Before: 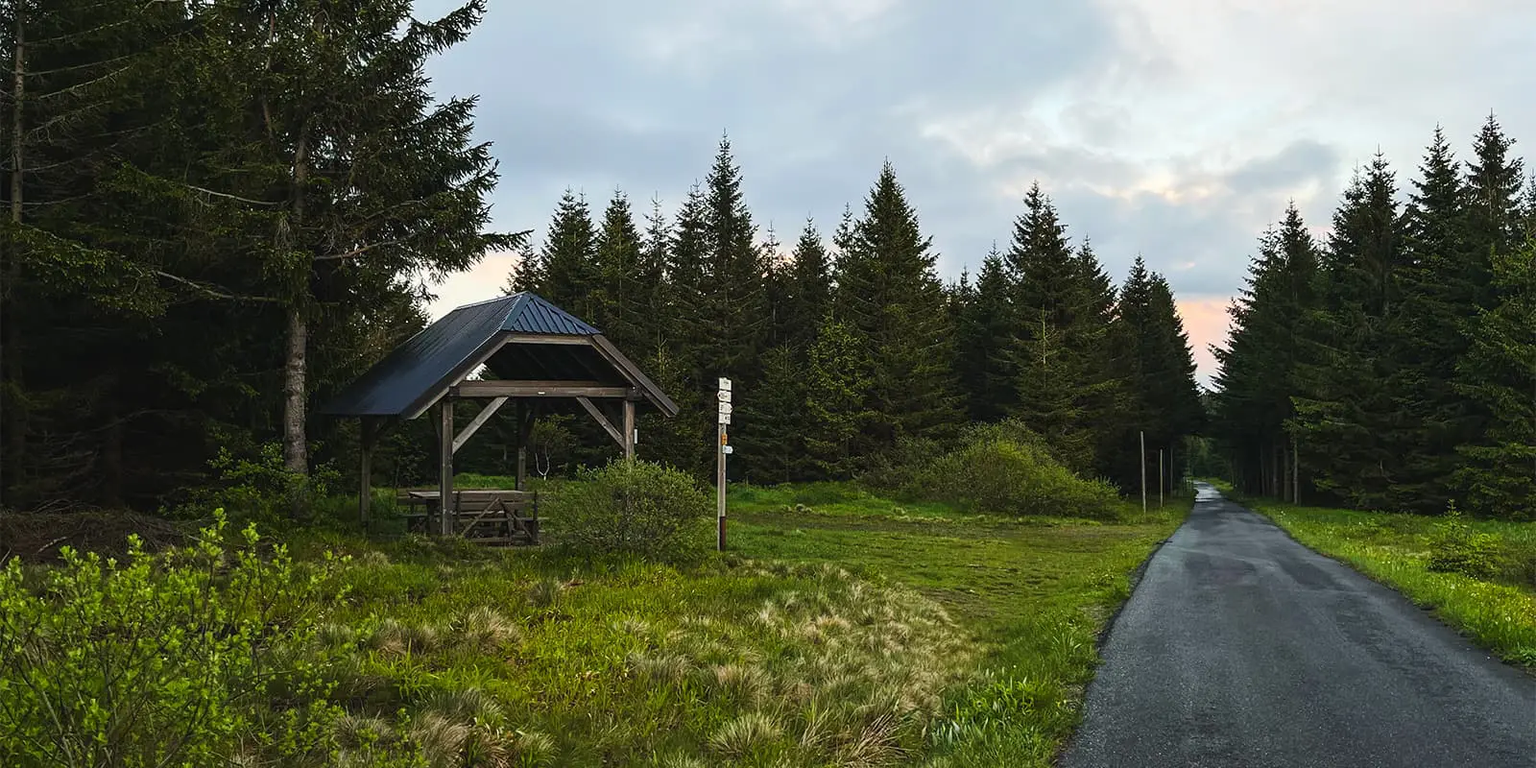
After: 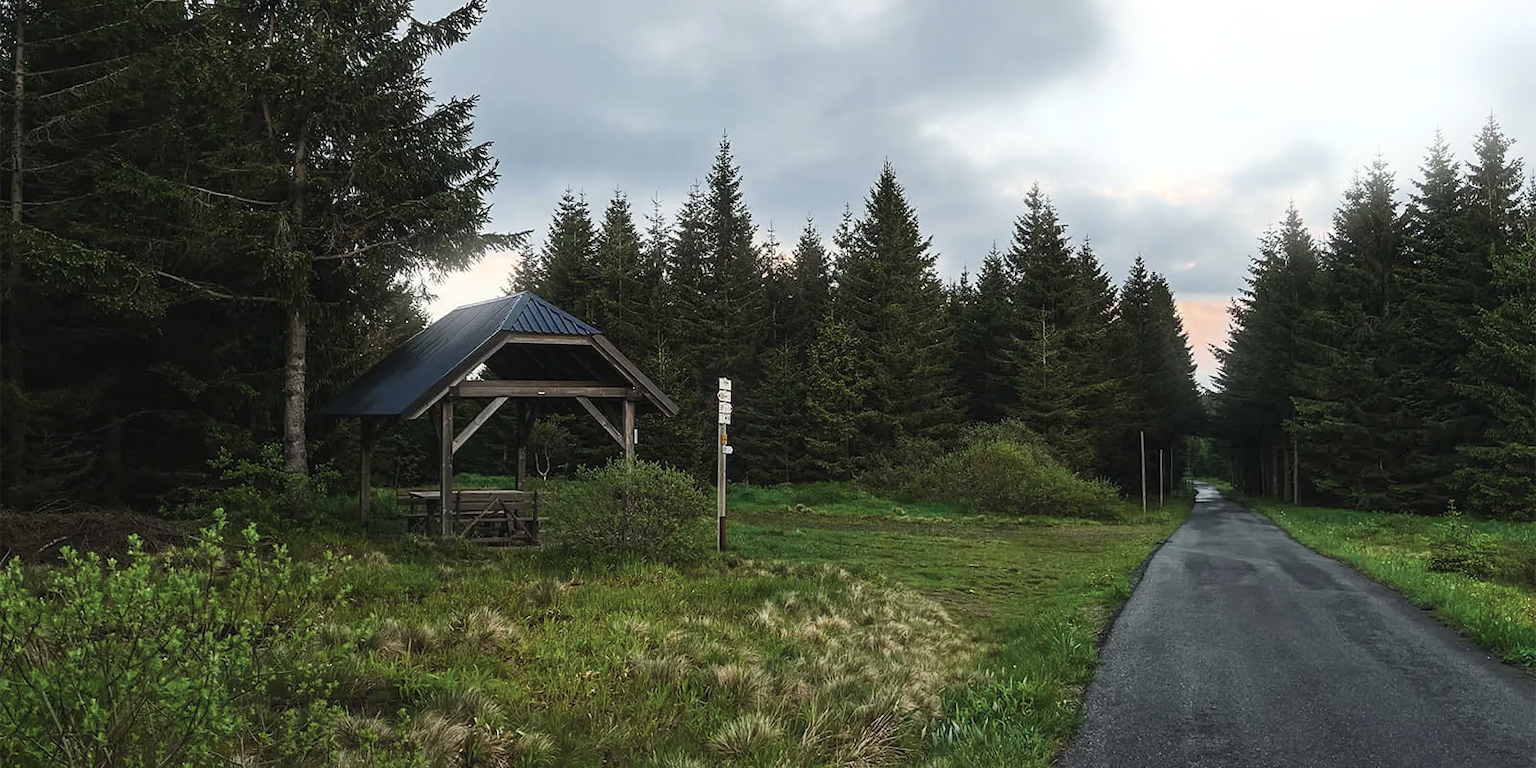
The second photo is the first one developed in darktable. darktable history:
color zones: curves: ch0 [(0, 0.5) (0.125, 0.4) (0.25, 0.5) (0.375, 0.4) (0.5, 0.4) (0.625, 0.35) (0.75, 0.35) (0.875, 0.5)]; ch1 [(0, 0.35) (0.125, 0.45) (0.25, 0.35) (0.375, 0.35) (0.5, 0.35) (0.625, 0.35) (0.75, 0.45) (0.875, 0.35)]; ch2 [(0, 0.6) (0.125, 0.5) (0.25, 0.5) (0.375, 0.6) (0.5, 0.6) (0.625, 0.5) (0.75, 0.5) (0.875, 0.5)]
bloom: size 5%, threshold 95%, strength 15%
